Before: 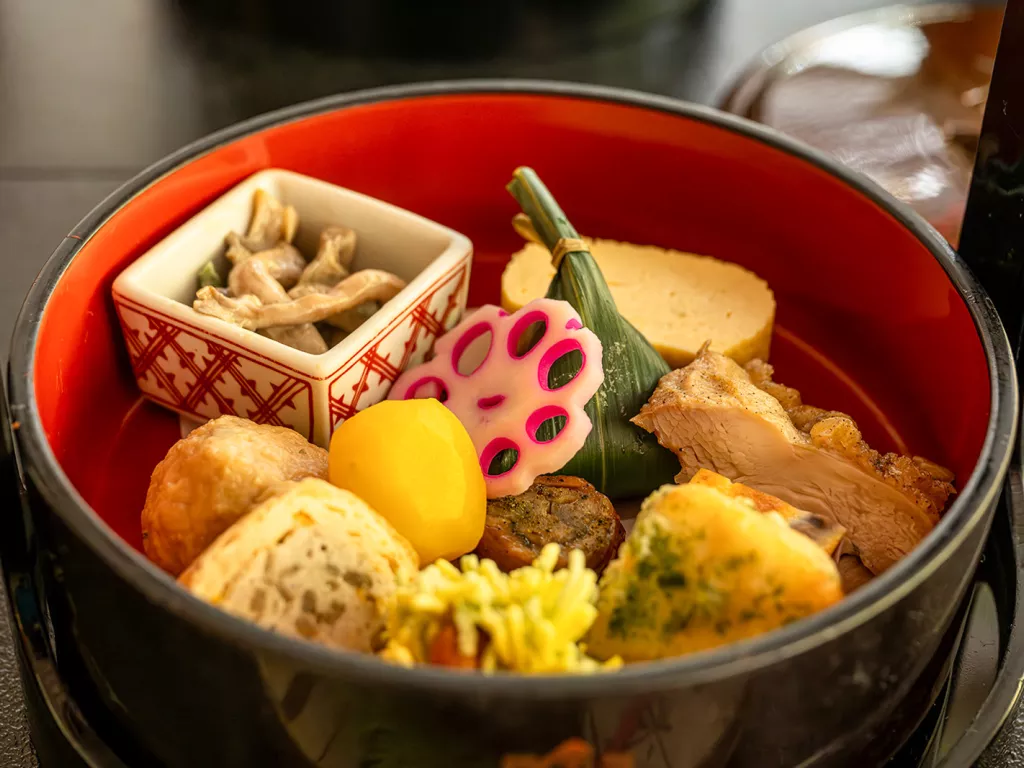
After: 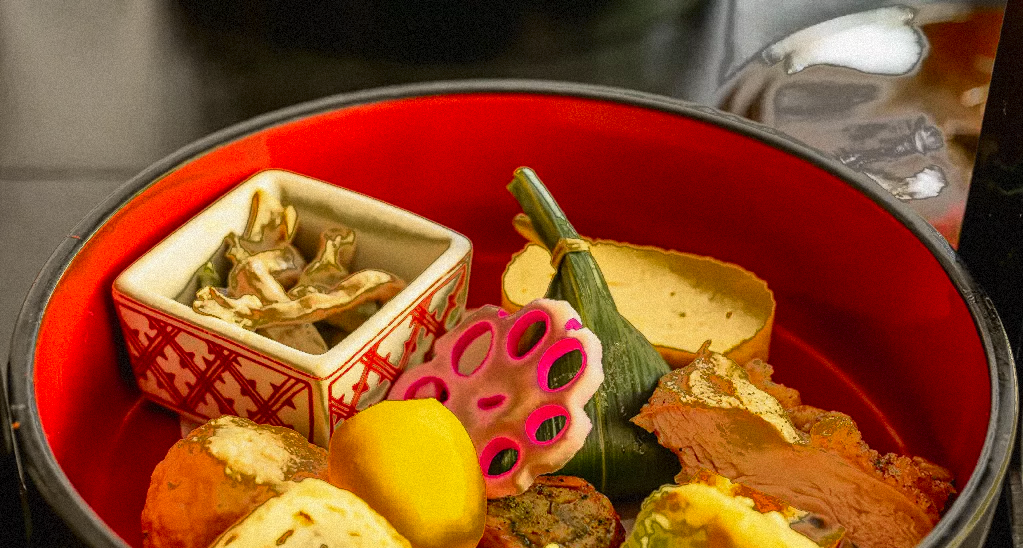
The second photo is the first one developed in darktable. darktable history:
grain: mid-tones bias 0%
tone curve: curves: ch0 [(0, 0.021) (0.049, 0.044) (0.157, 0.131) (0.365, 0.359) (0.499, 0.517) (0.675, 0.667) (0.856, 0.83) (1, 0.969)]; ch1 [(0, 0) (0.302, 0.309) (0.433, 0.443) (0.472, 0.47) (0.502, 0.503) (0.527, 0.516) (0.564, 0.557) (0.614, 0.645) (0.677, 0.722) (0.859, 0.889) (1, 1)]; ch2 [(0, 0) (0.33, 0.301) (0.447, 0.44) (0.487, 0.496) (0.502, 0.501) (0.535, 0.537) (0.565, 0.558) (0.608, 0.624) (1, 1)], color space Lab, independent channels, preserve colors none
crop: bottom 28.576%
fill light: exposure -0.73 EV, center 0.69, width 2.2
